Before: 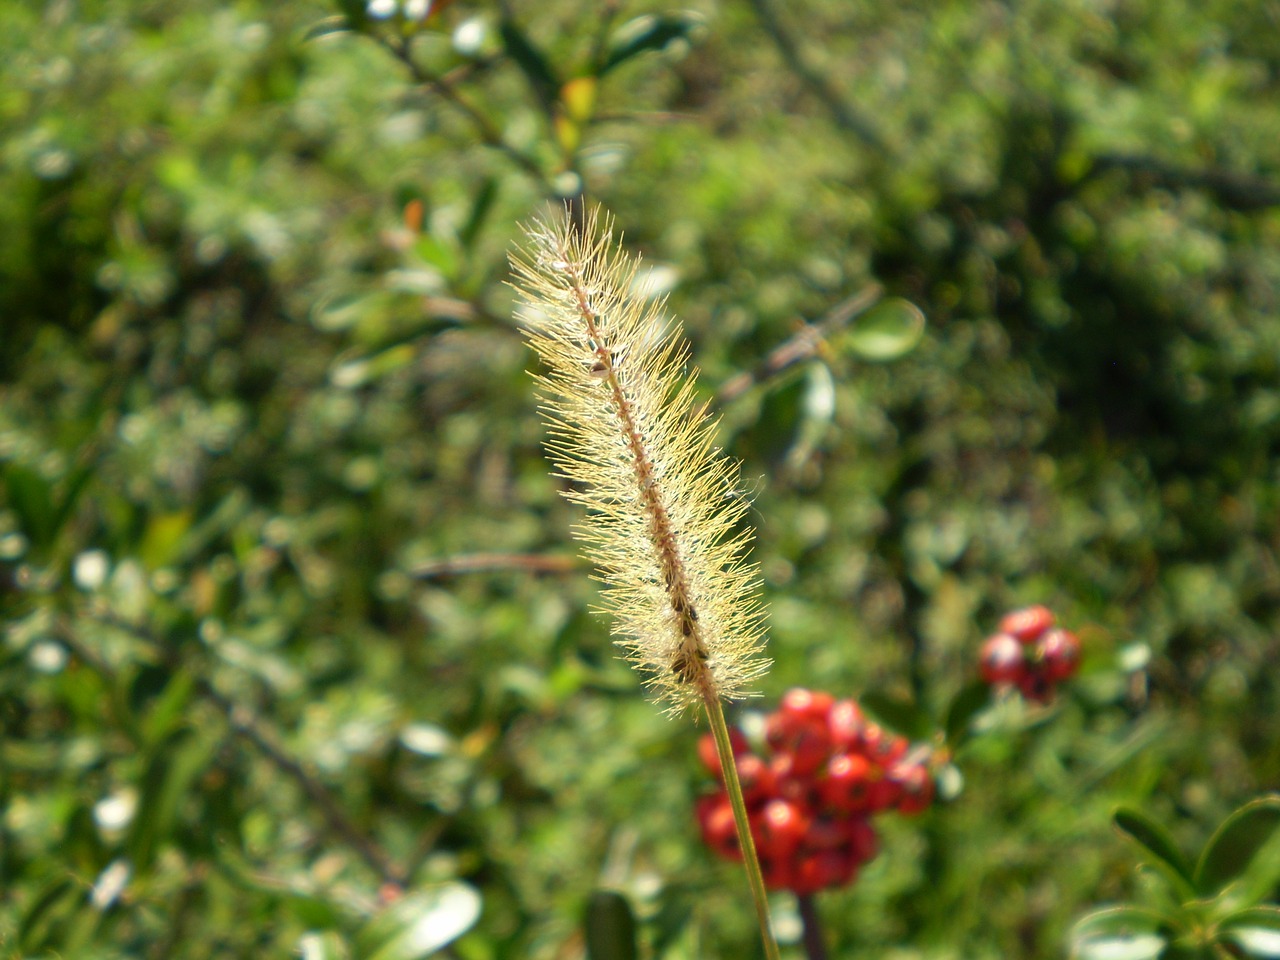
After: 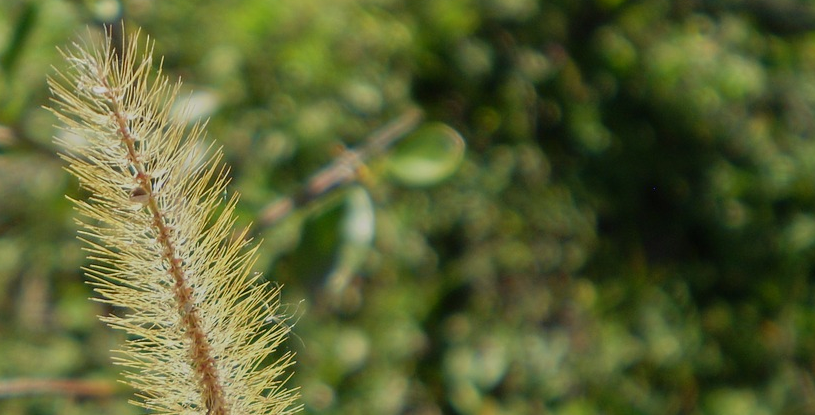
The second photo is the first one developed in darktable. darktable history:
crop: left 36.005%, top 18.293%, right 0.31%, bottom 38.444%
tone equalizer: -8 EV -0.002 EV, -7 EV 0.005 EV, -6 EV -0.008 EV, -5 EV 0.007 EV, -4 EV -0.042 EV, -3 EV -0.233 EV, -2 EV -0.662 EV, -1 EV -0.983 EV, +0 EV -0.969 EV, smoothing diameter 2%, edges refinement/feathering 20, mask exposure compensation -1.57 EV, filter diffusion 5
